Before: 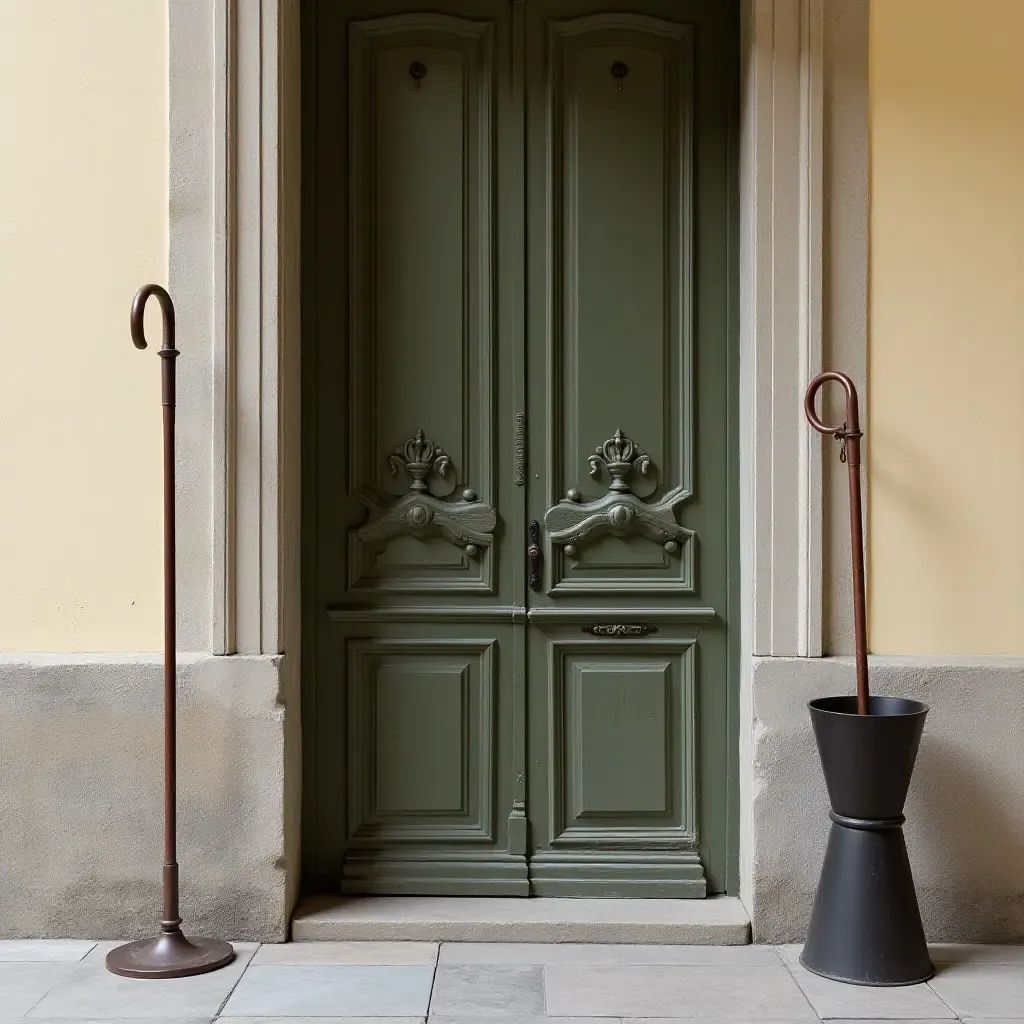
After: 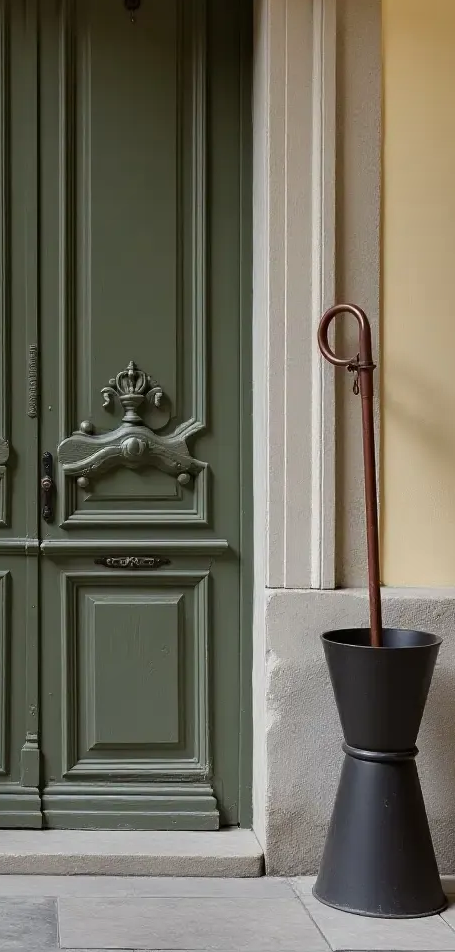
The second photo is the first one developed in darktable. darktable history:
crop: left 47.628%, top 6.643%, right 7.874%
shadows and highlights: shadows 20.91, highlights -82.73, soften with gaussian
